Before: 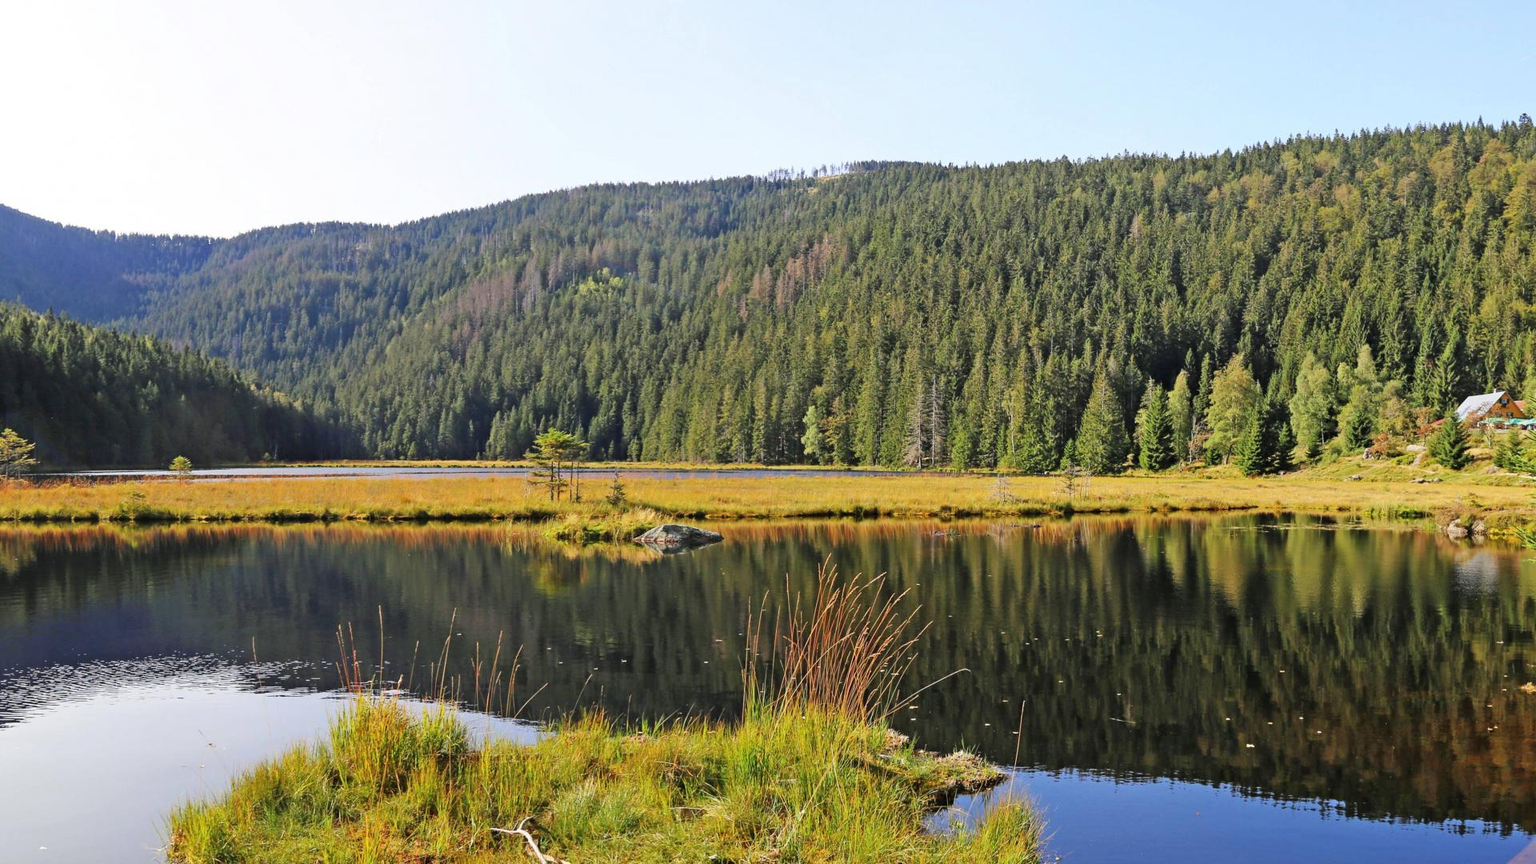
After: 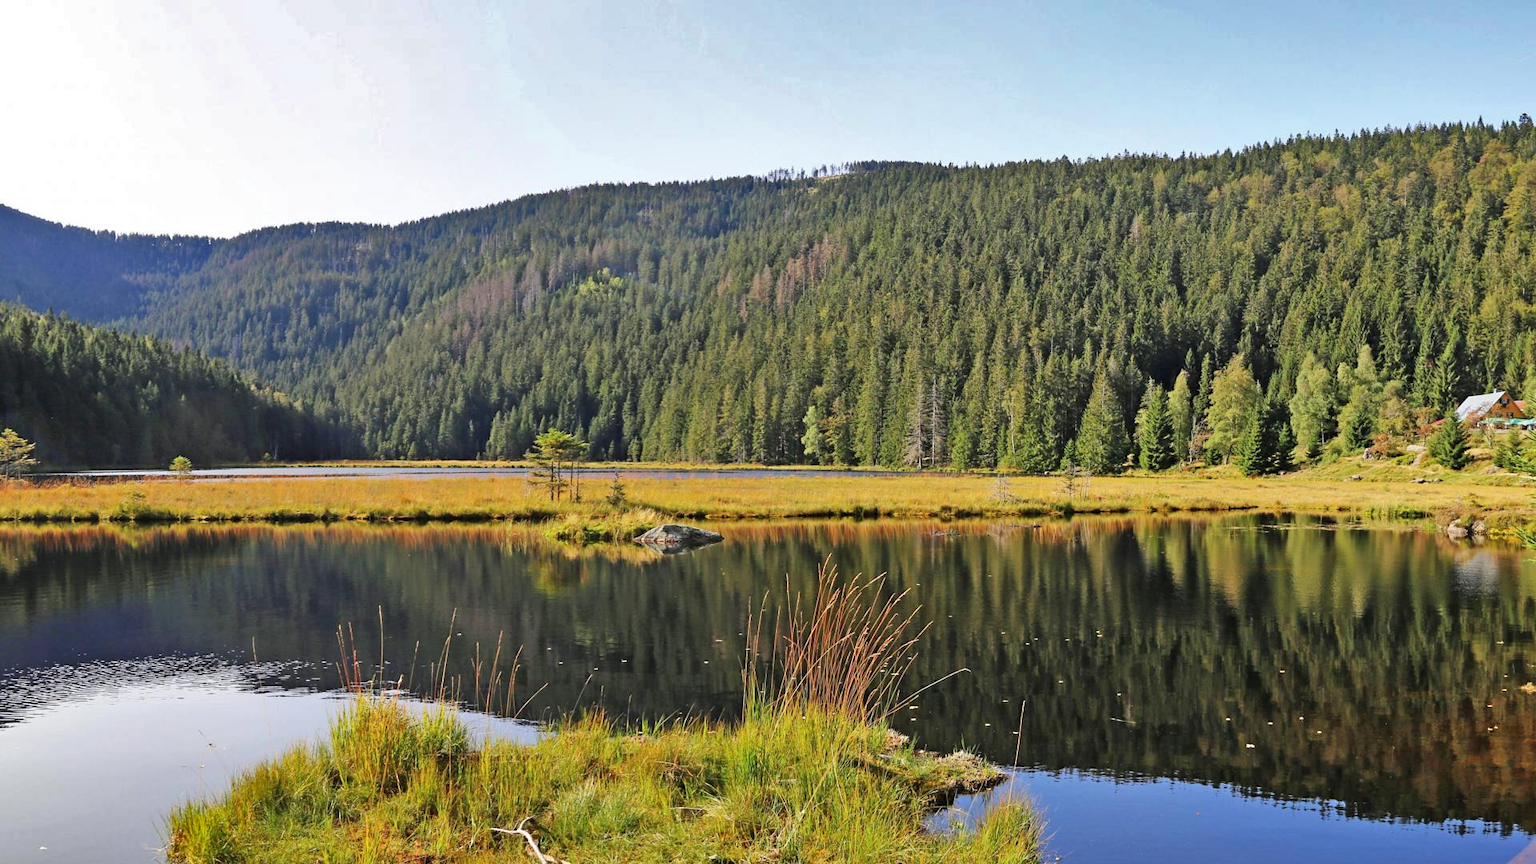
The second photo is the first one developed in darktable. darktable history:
shadows and highlights: radius 108.52, shadows 44.07, highlights -67.8, low approximation 0.01, soften with gaussian
sharpen: radius 5.325, amount 0.312, threshold 26.433
